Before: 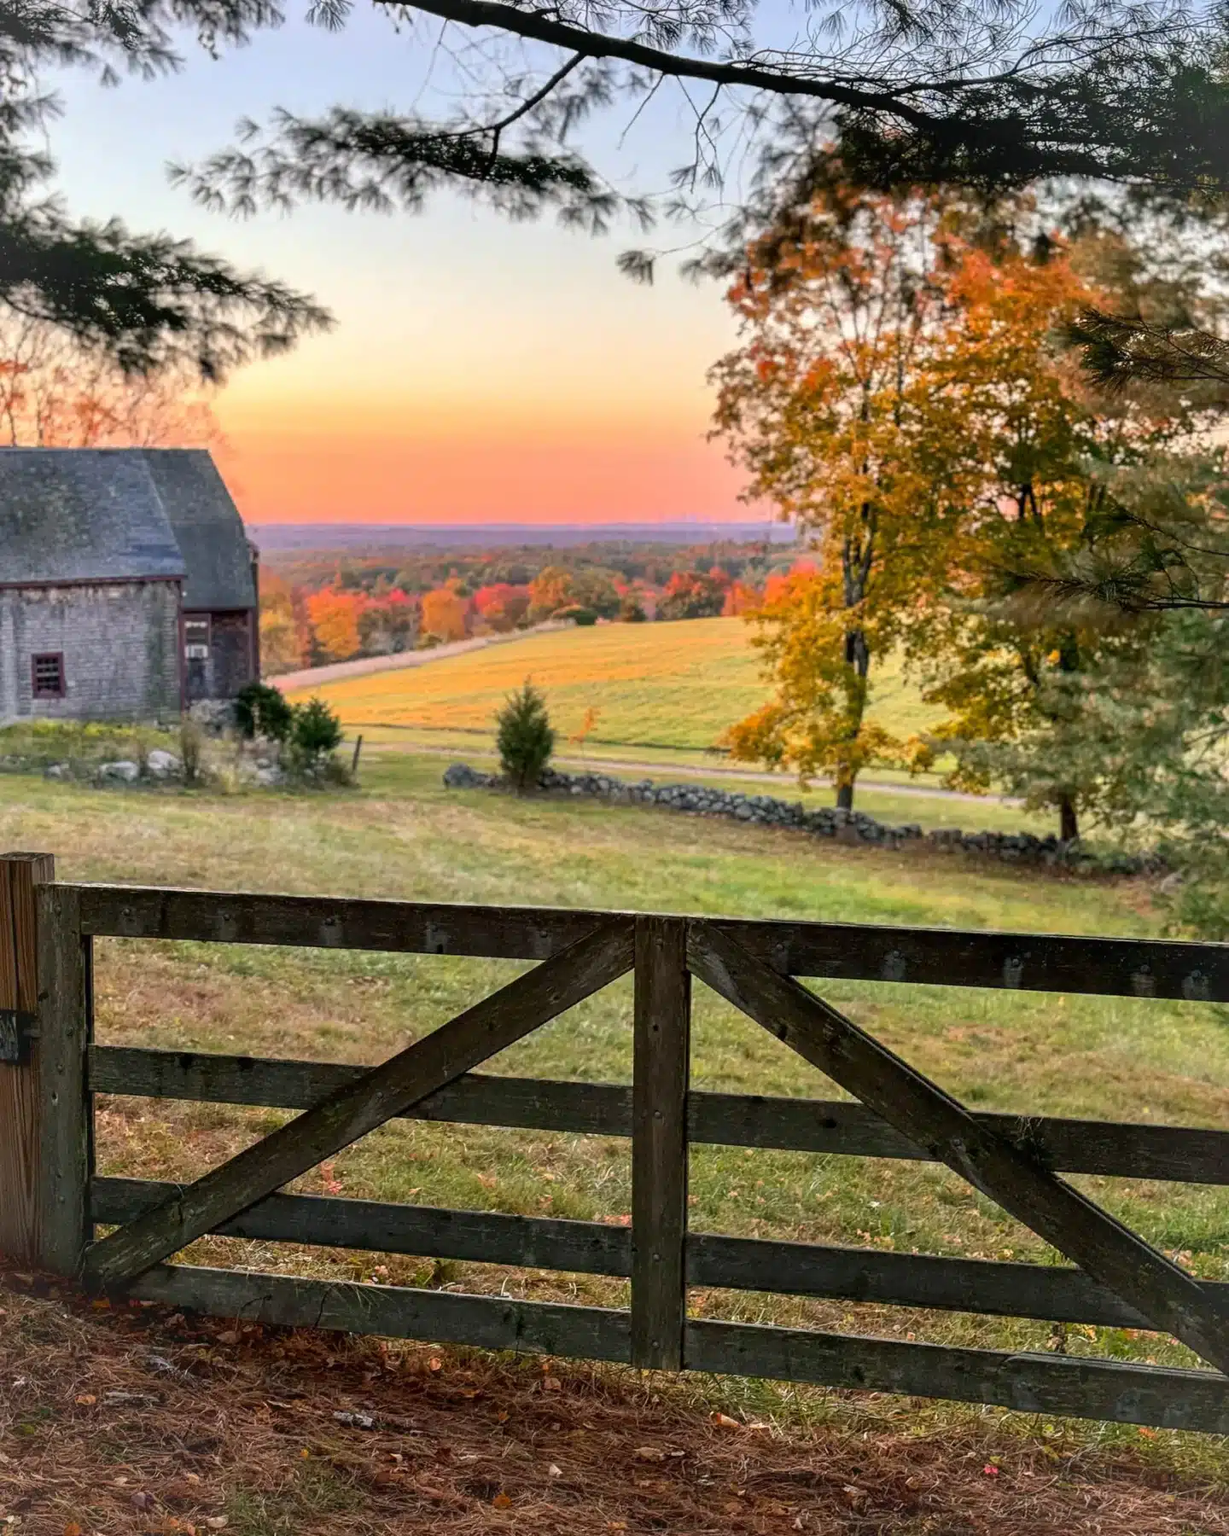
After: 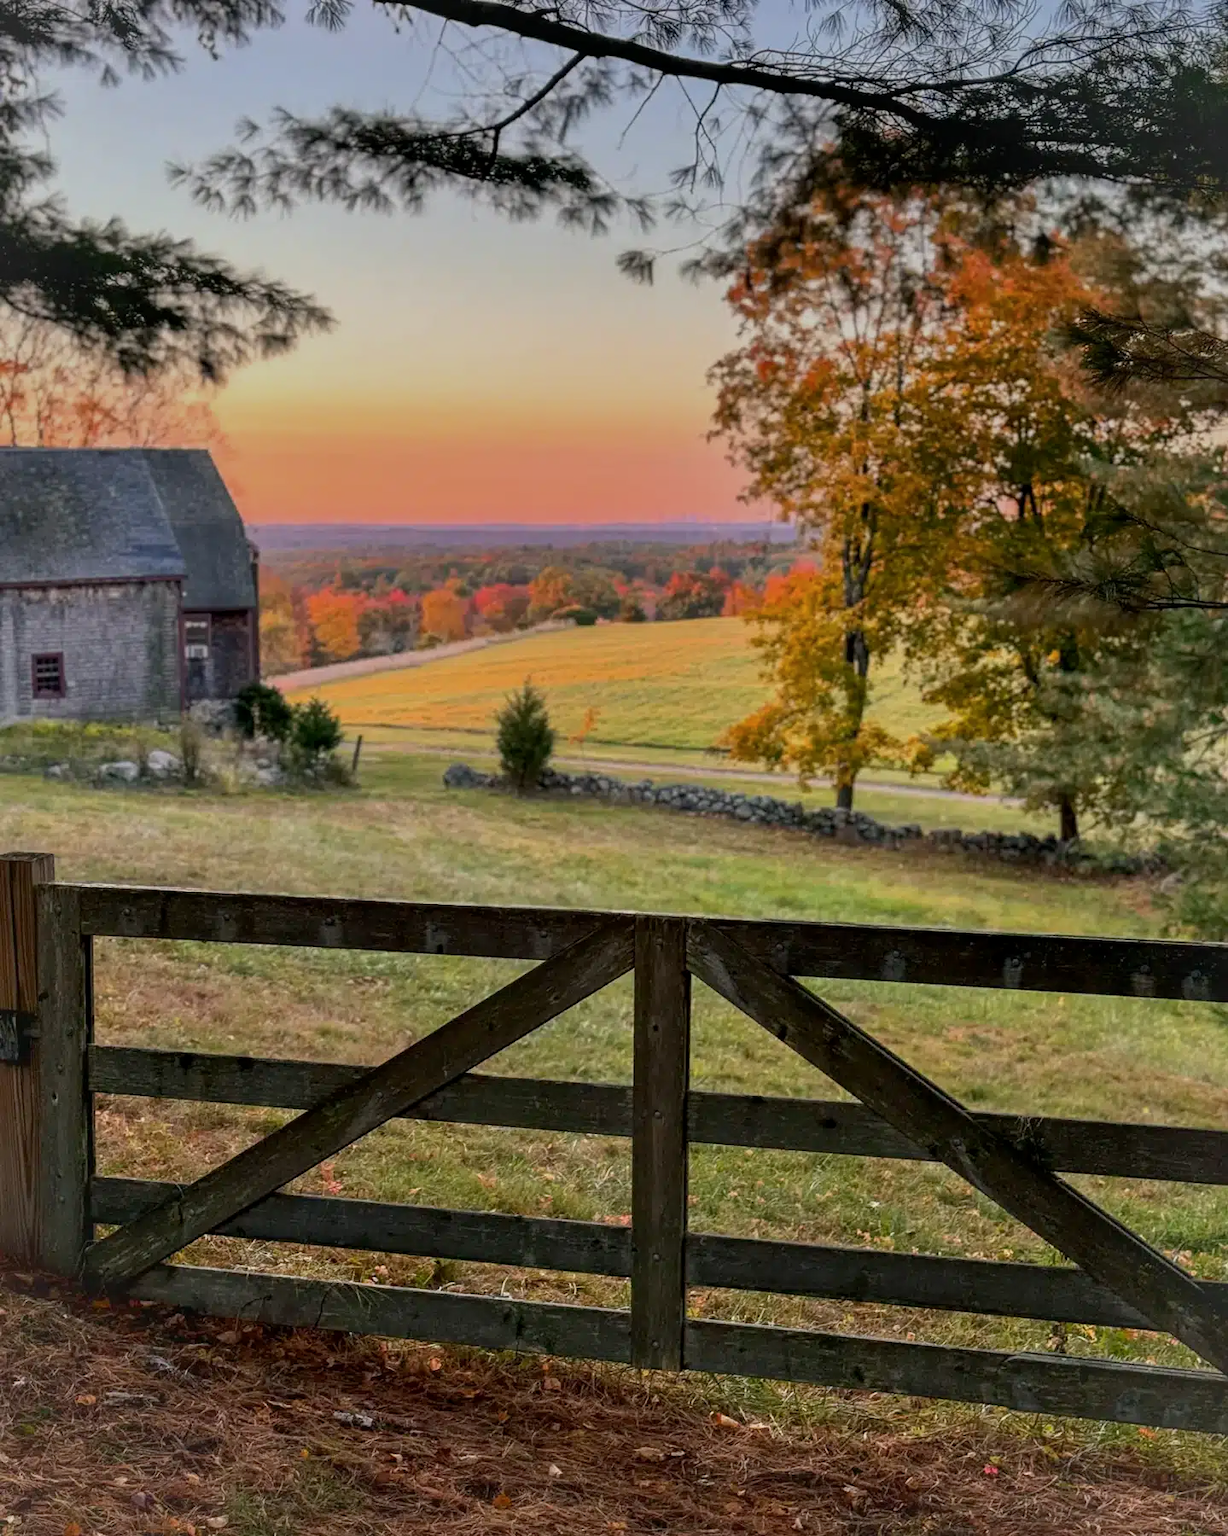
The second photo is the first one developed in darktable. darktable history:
exposure: black level correction 0.001, exposure -0.2 EV, compensate highlight preservation false
graduated density: on, module defaults
color balance rgb: on, module defaults
